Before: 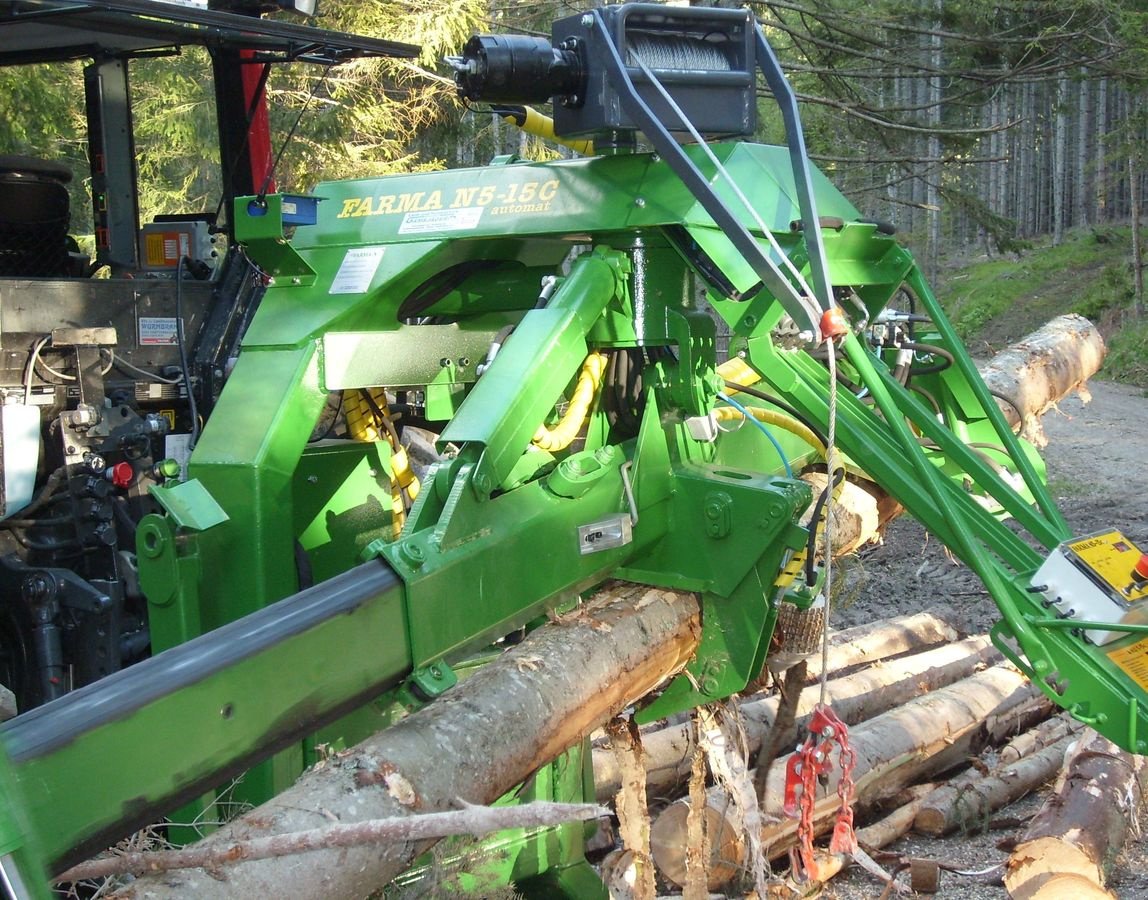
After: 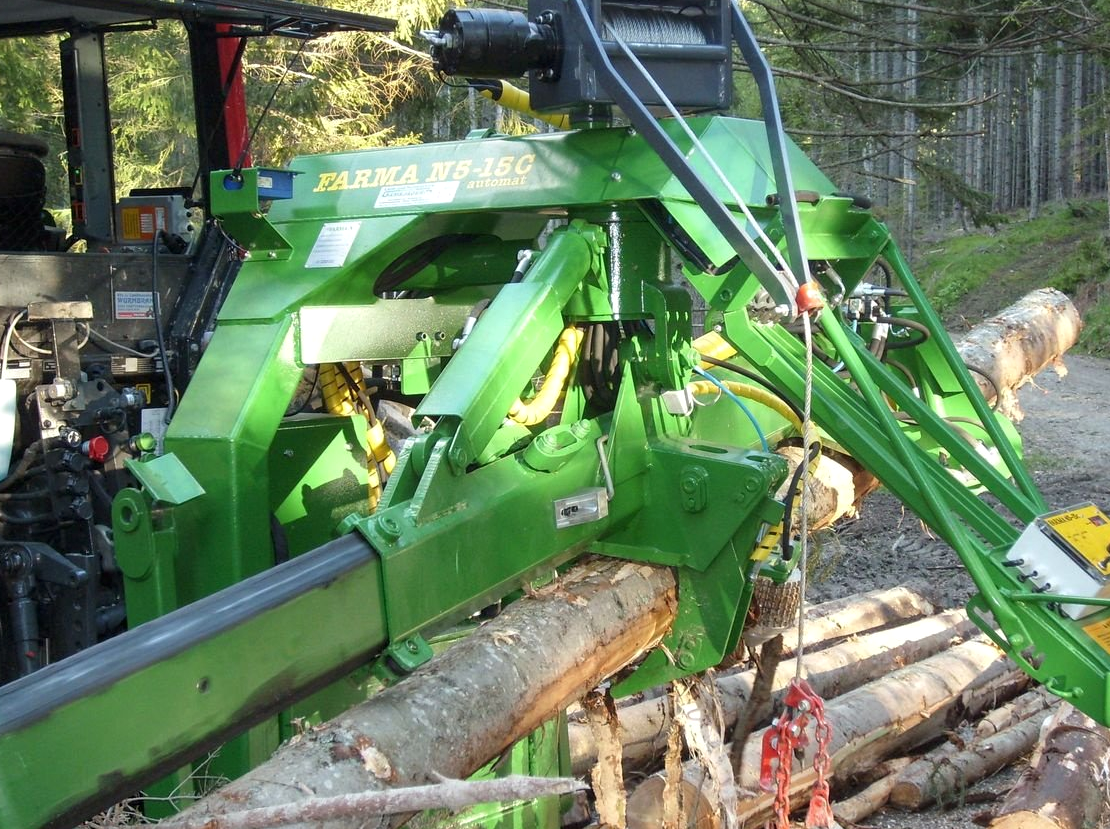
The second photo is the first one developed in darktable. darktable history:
local contrast: highlights 107%, shadows 100%, detail 120%, midtone range 0.2
crop: left 2.093%, top 2.999%, right 1.175%, bottom 4.843%
